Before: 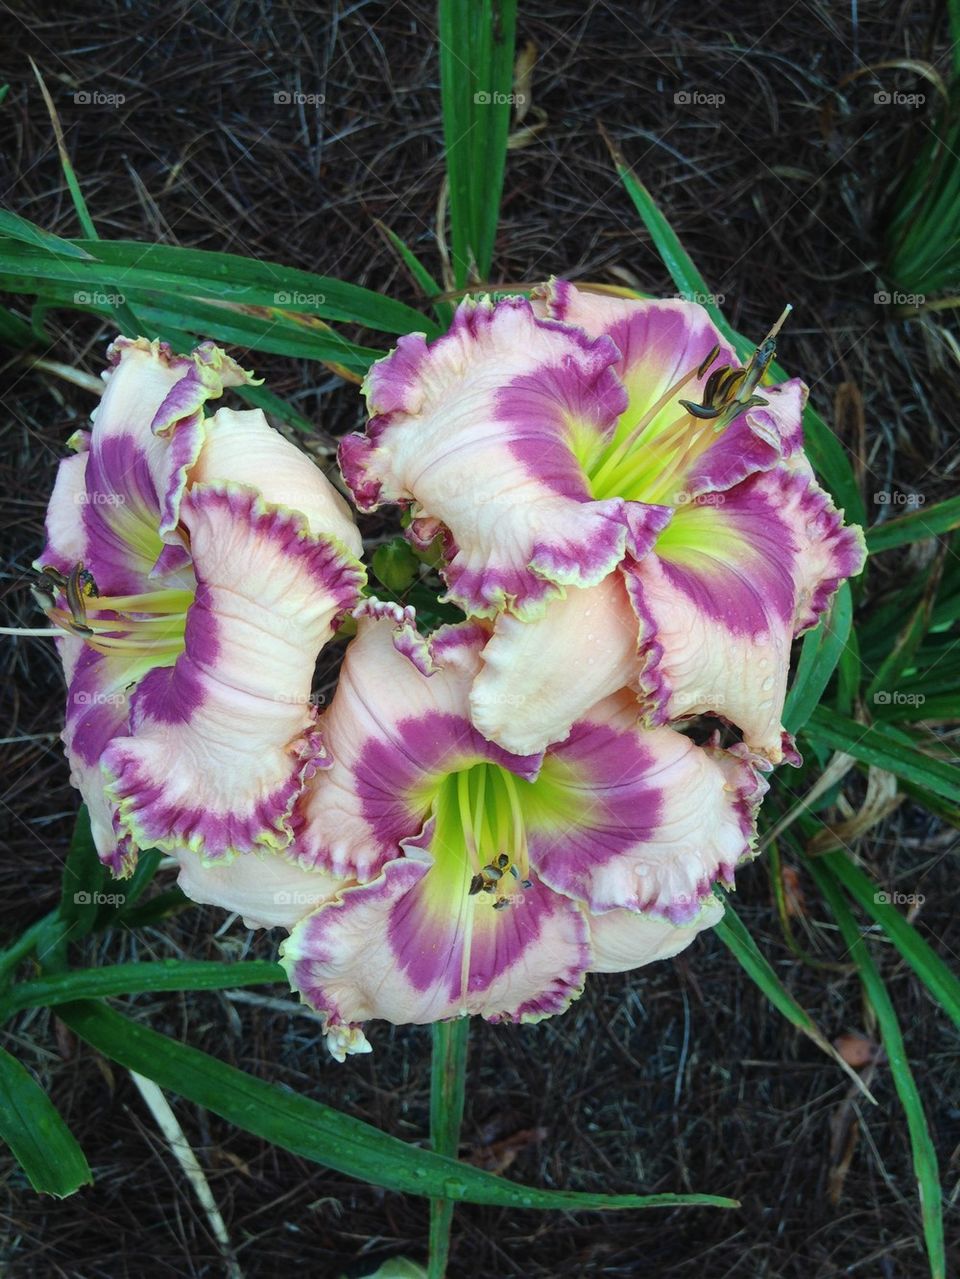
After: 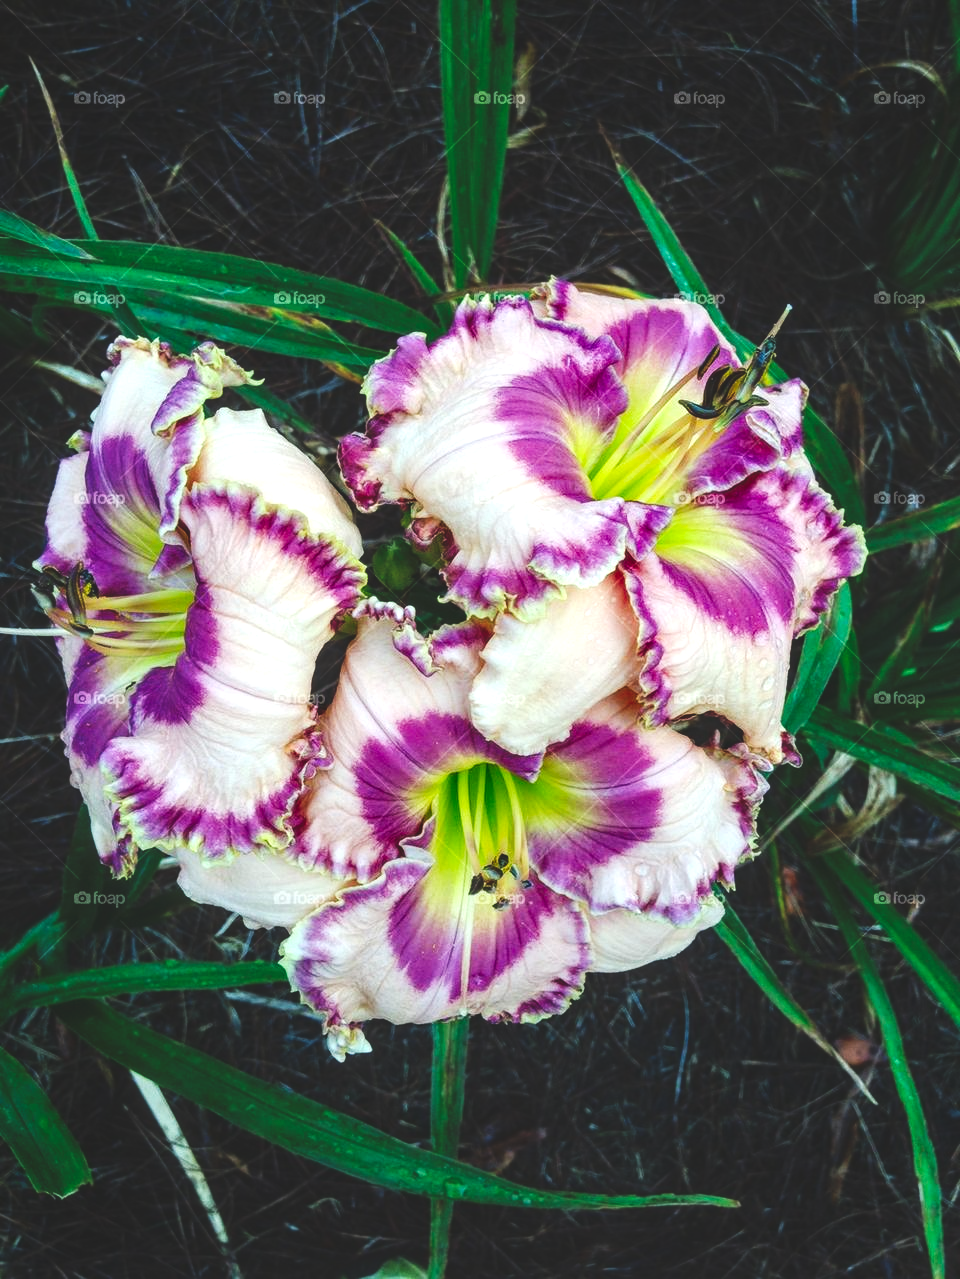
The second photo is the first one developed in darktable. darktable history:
local contrast: on, module defaults
tone curve: curves: ch0 [(0, 0.129) (0.187, 0.207) (0.729, 0.789) (1, 1)], preserve colors none
contrast brightness saturation: contrast 0.069, brightness -0.152, saturation 0.114
exposure: exposure 0.433 EV, compensate highlight preservation false
